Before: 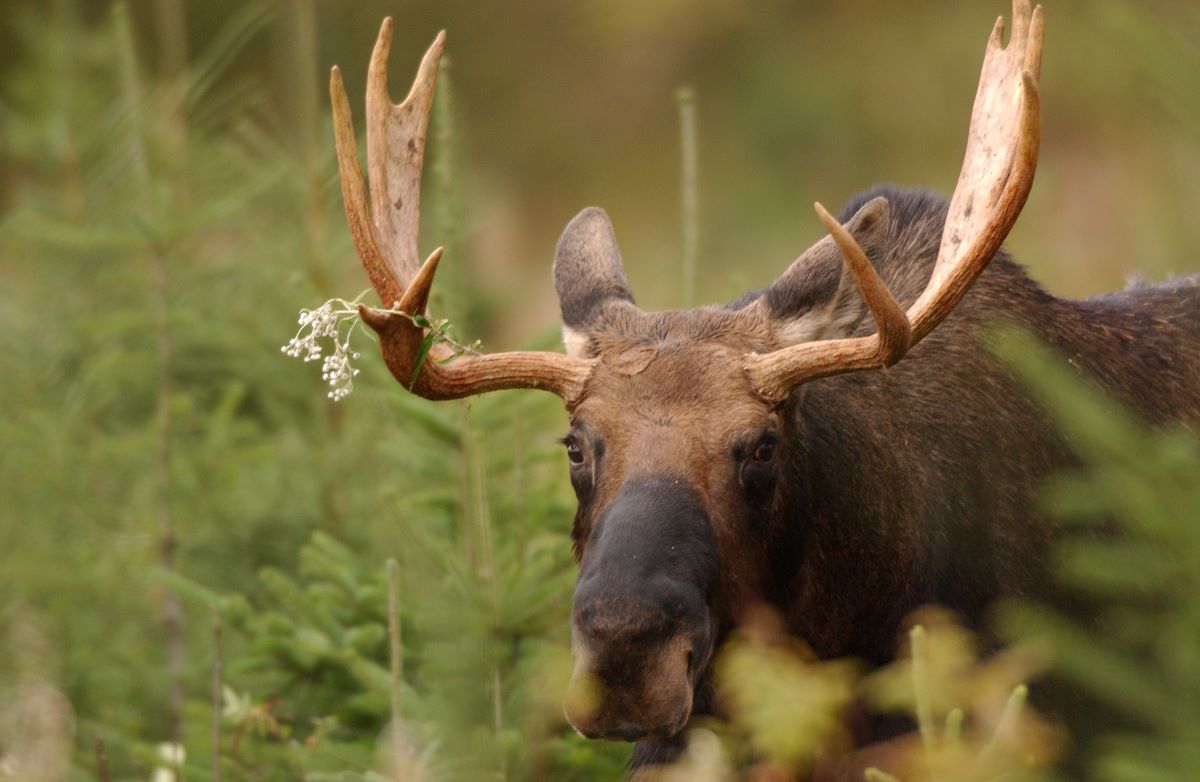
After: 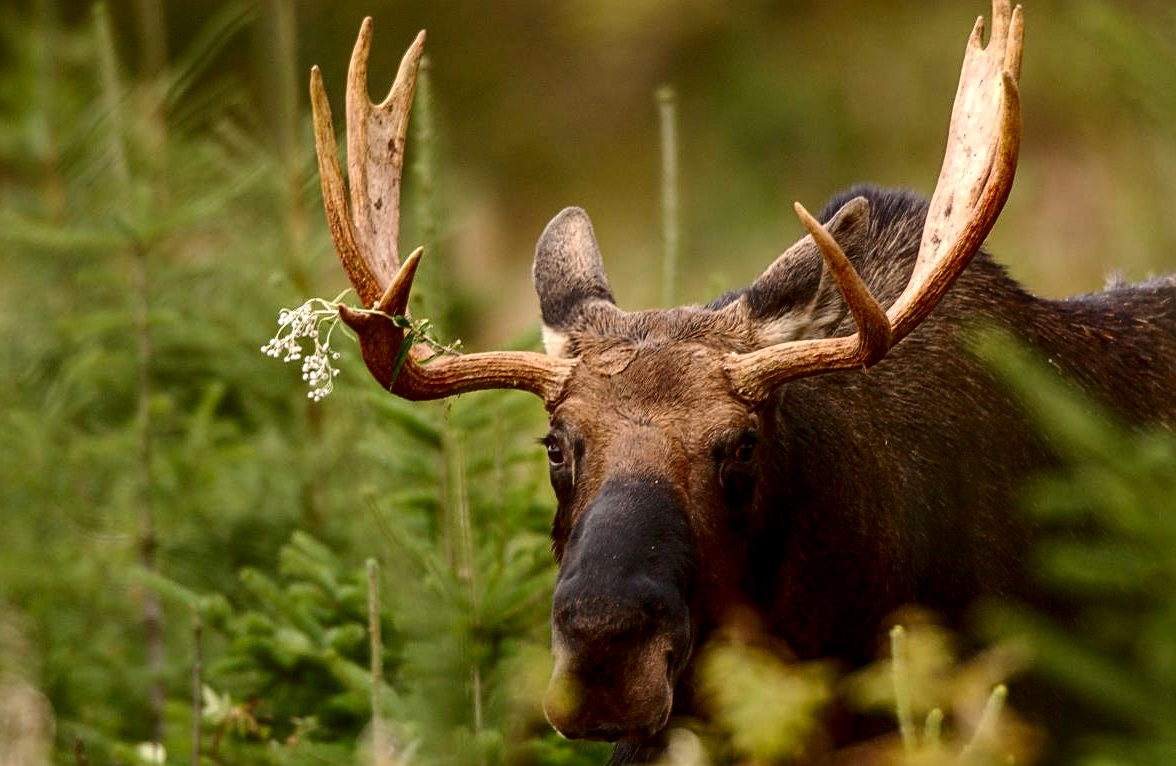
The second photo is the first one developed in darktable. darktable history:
sharpen: amount 0.499
contrast brightness saturation: contrast 0.207, brightness -0.114, saturation 0.215
color correction: highlights b* 0.052
crop: left 1.712%, right 0.283%, bottom 1.977%
local contrast: on, module defaults
